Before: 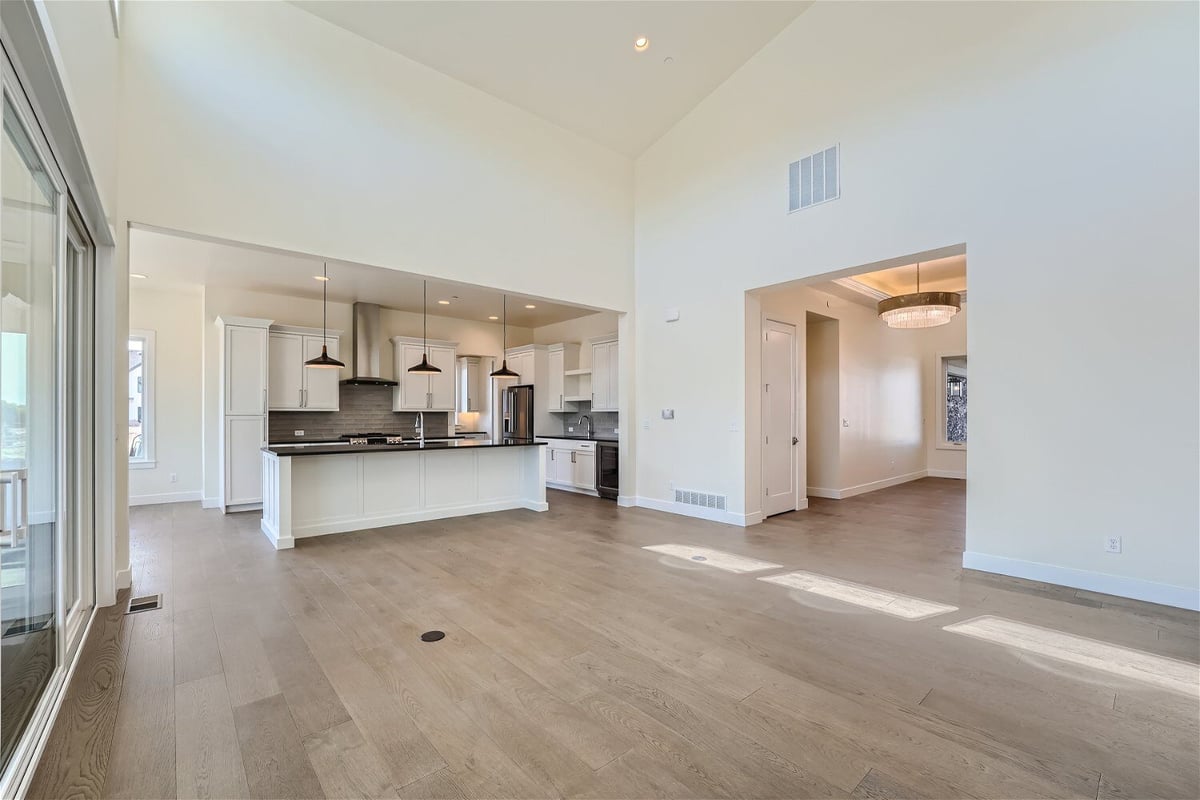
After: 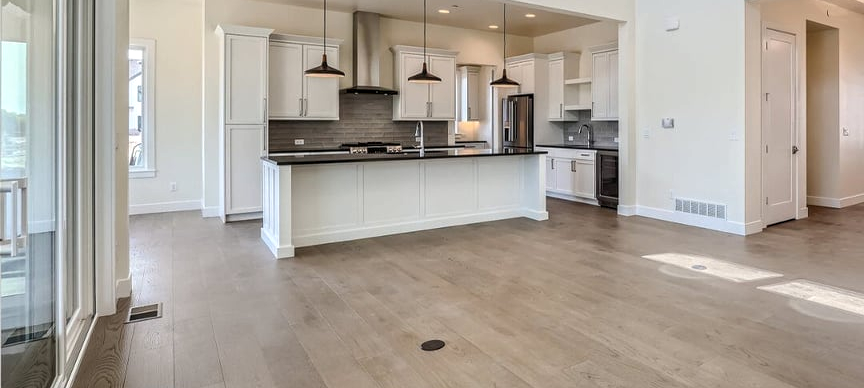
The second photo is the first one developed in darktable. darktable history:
crop: top 36.498%, right 27.964%, bottom 14.995%
local contrast: on, module defaults
